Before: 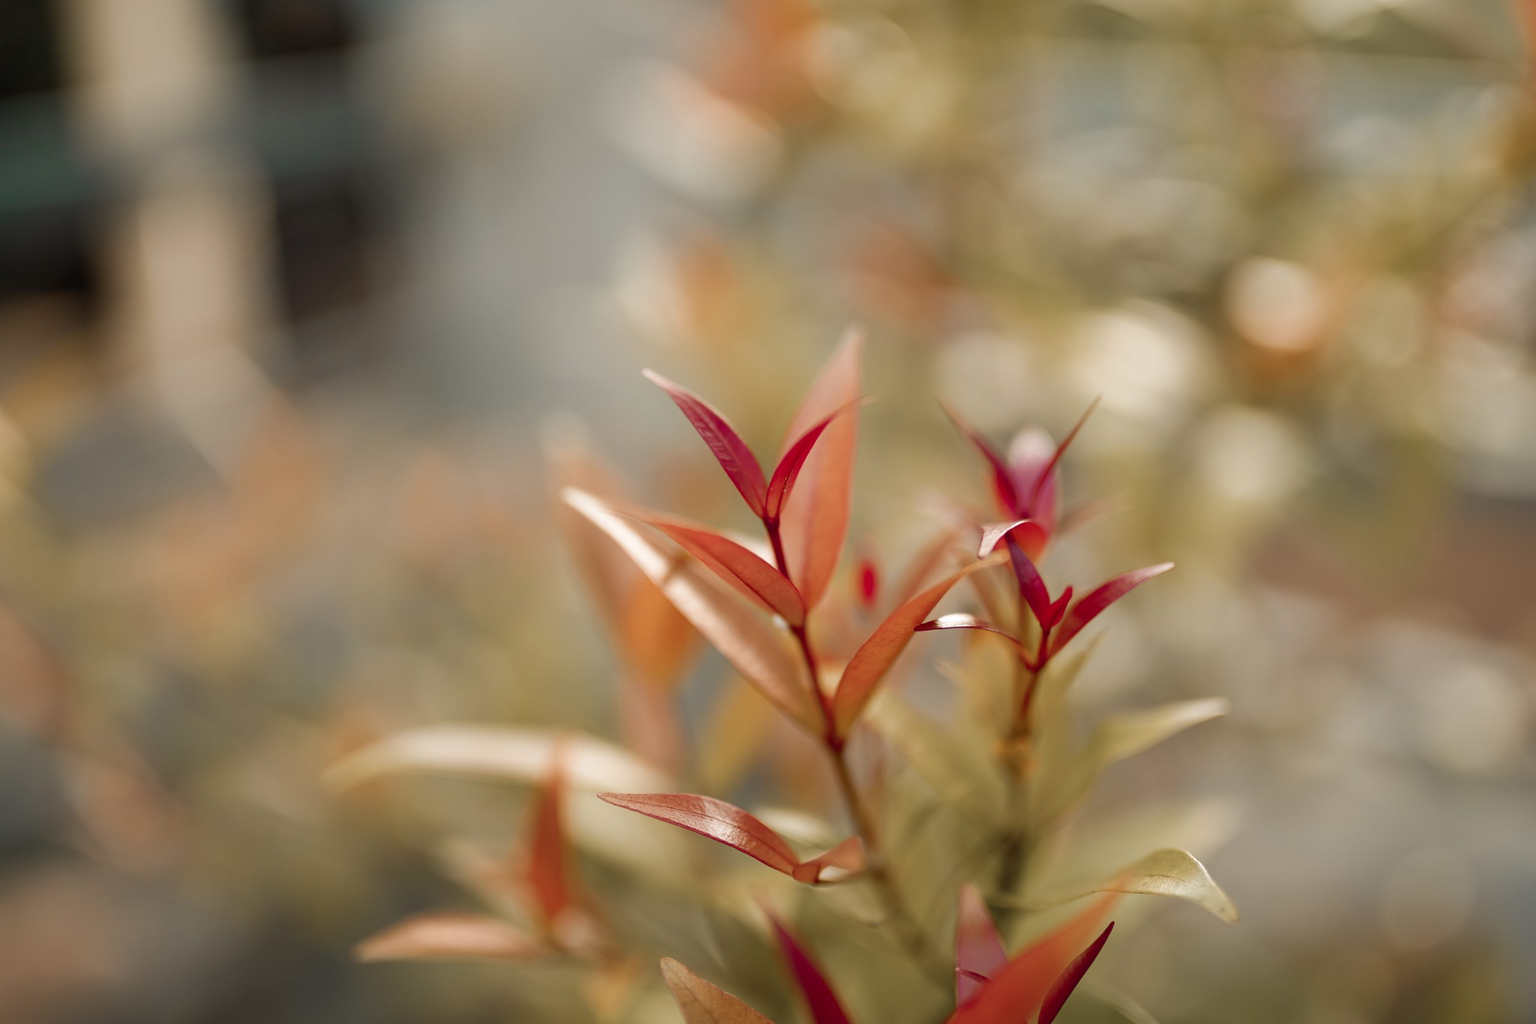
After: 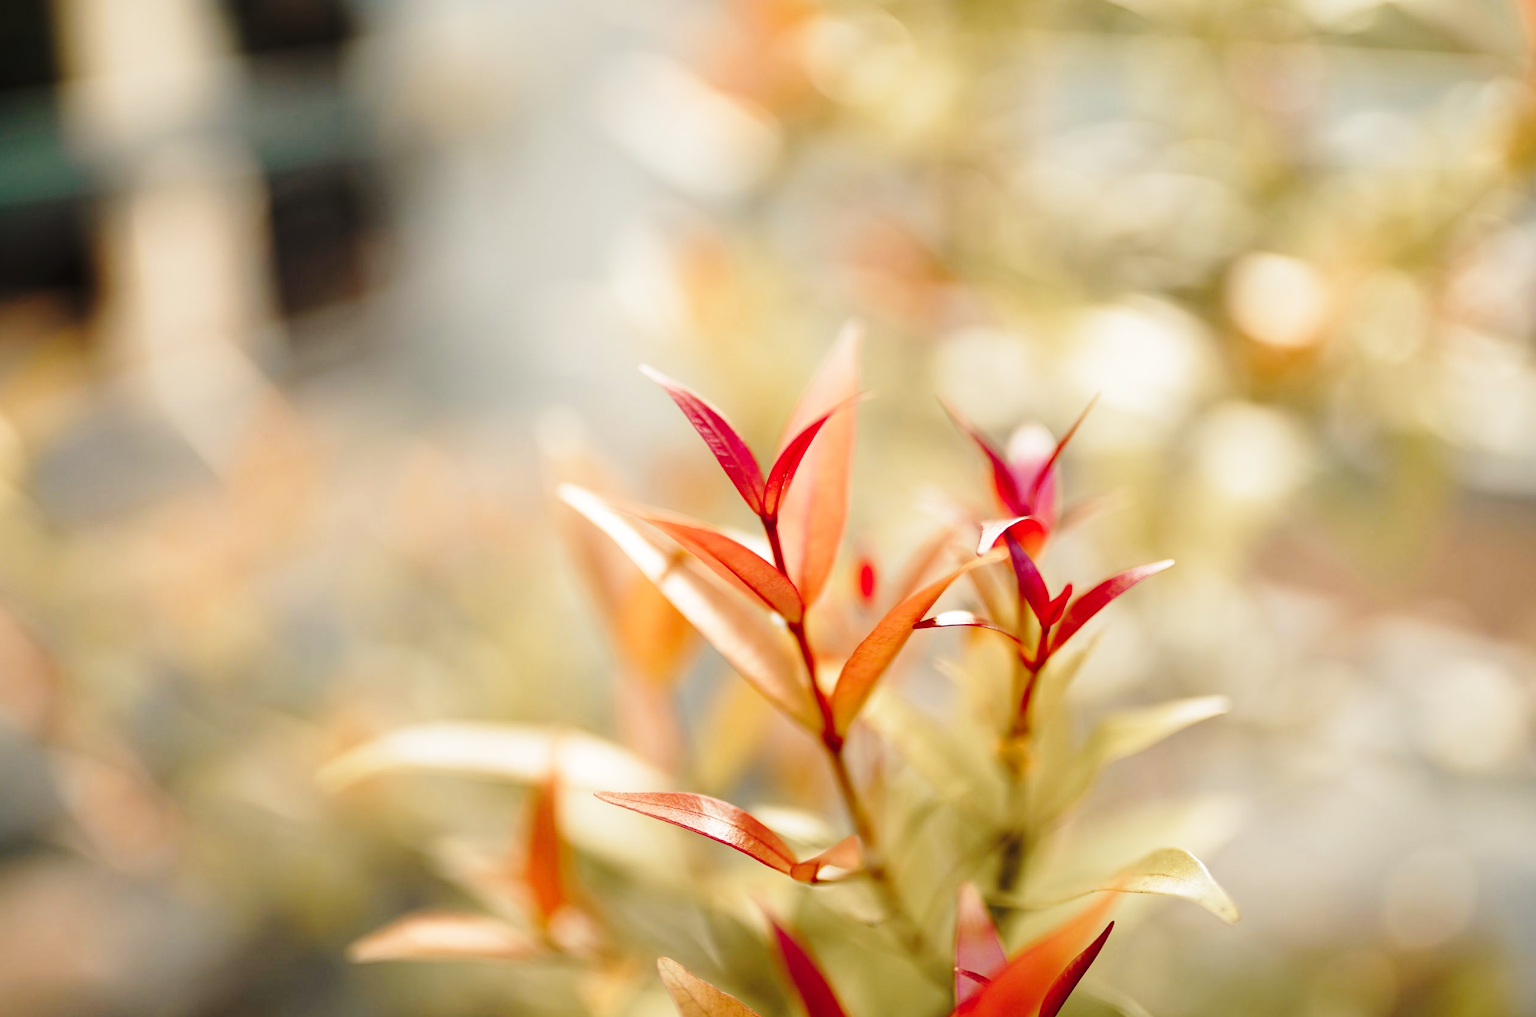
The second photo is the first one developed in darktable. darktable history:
crop: left 0.476%, top 0.674%, right 0.144%, bottom 0.502%
base curve: curves: ch0 [(0, 0) (0.028, 0.03) (0.105, 0.232) (0.387, 0.748) (0.754, 0.968) (1, 1)], preserve colors none
